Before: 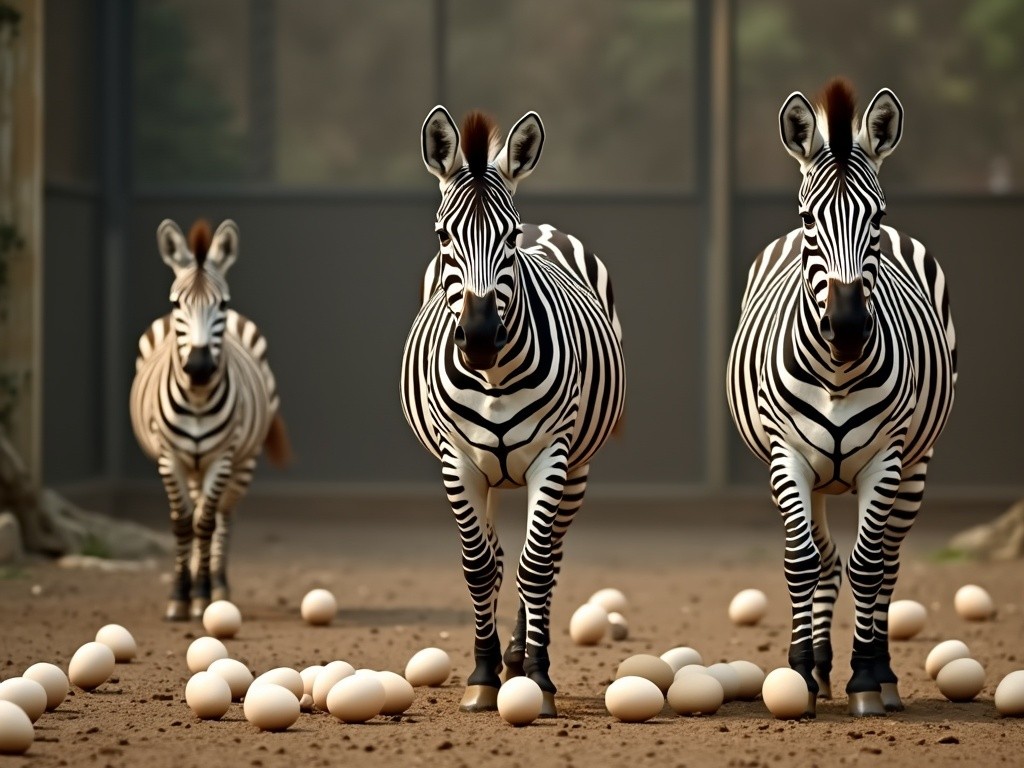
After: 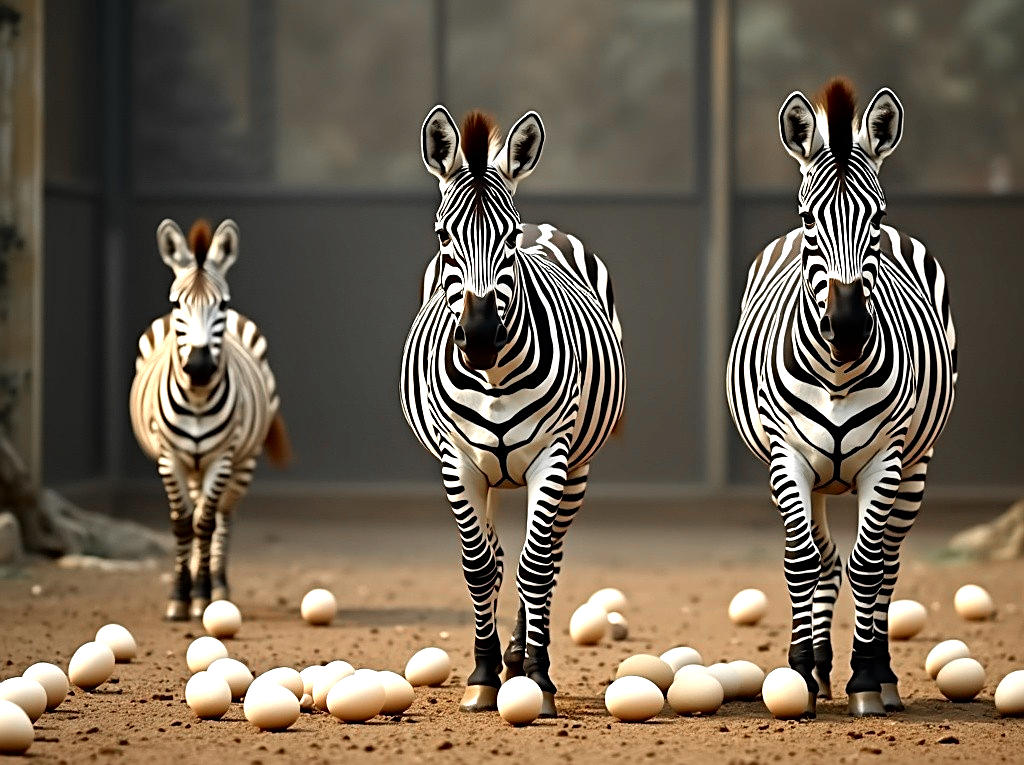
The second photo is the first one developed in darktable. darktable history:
crop: top 0.1%, bottom 0.171%
color zones: curves: ch1 [(0, 0.679) (0.143, 0.647) (0.286, 0.261) (0.378, -0.011) (0.571, 0.396) (0.714, 0.399) (0.857, 0.406) (1, 0.679)]
tone equalizer: -8 EV -0.749 EV, -7 EV -0.715 EV, -6 EV -0.577 EV, -5 EV -0.397 EV, -3 EV 0.386 EV, -2 EV 0.6 EV, -1 EV 0.691 EV, +0 EV 0.776 EV
sharpen: on, module defaults
